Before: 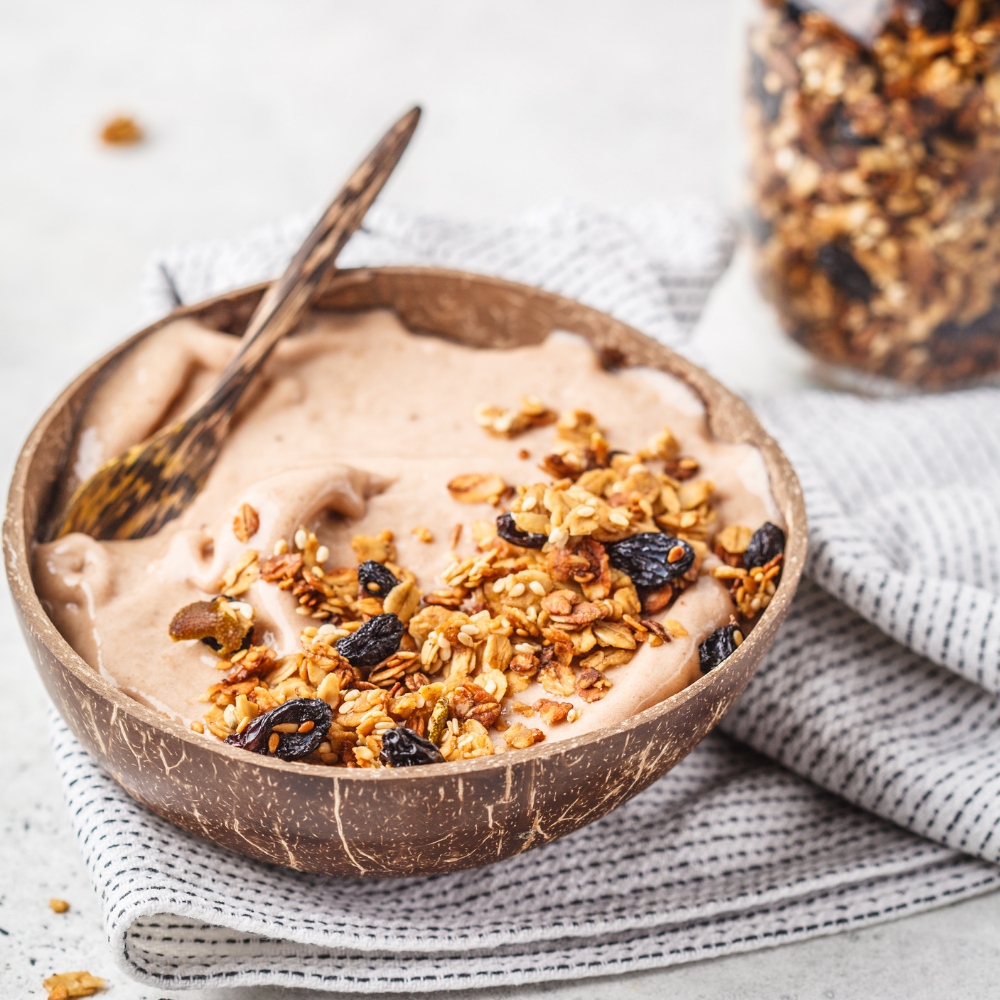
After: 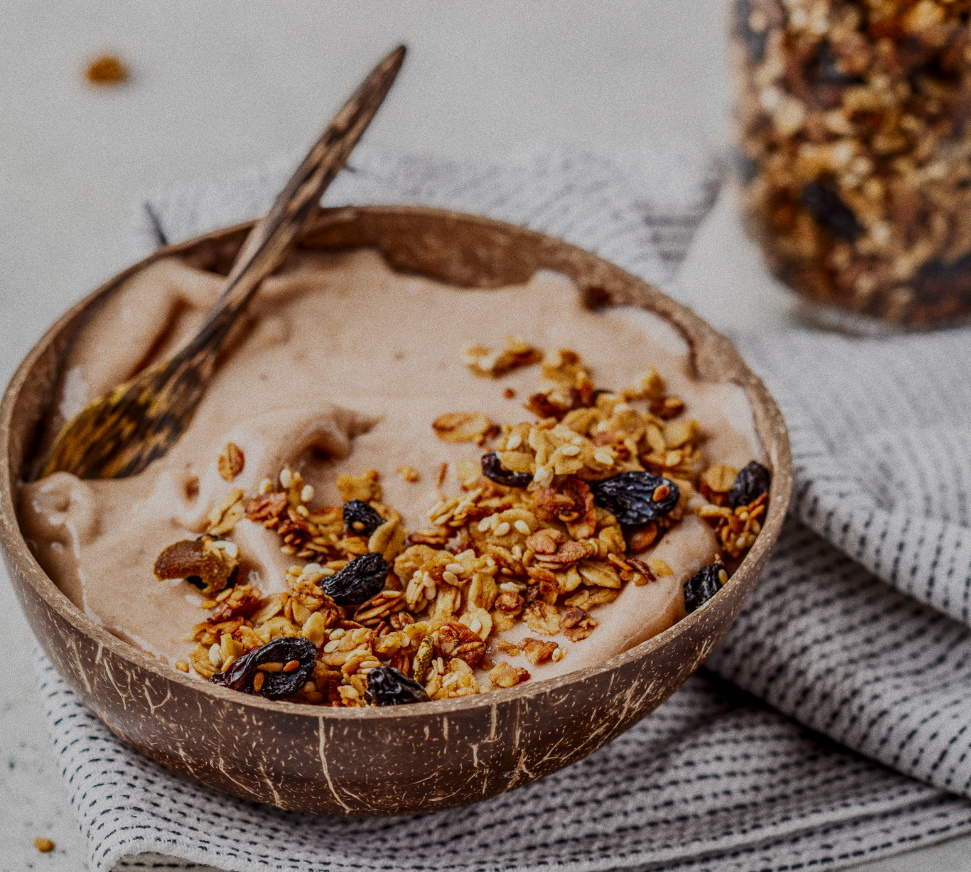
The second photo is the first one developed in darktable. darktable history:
white balance: emerald 1
grain: coarseness 0.47 ISO
contrast brightness saturation: contrast 0.23, brightness 0.1, saturation 0.29
local contrast: on, module defaults
crop: left 1.507%, top 6.147%, right 1.379%, bottom 6.637%
exposure: exposure -1.468 EV, compensate highlight preservation false
